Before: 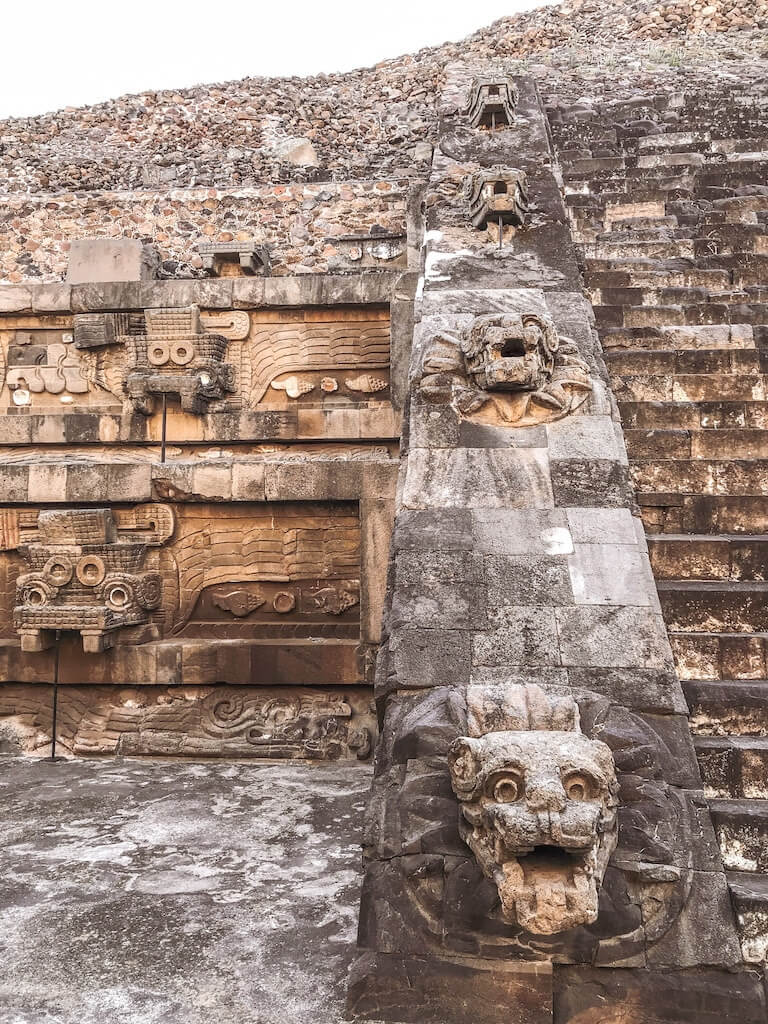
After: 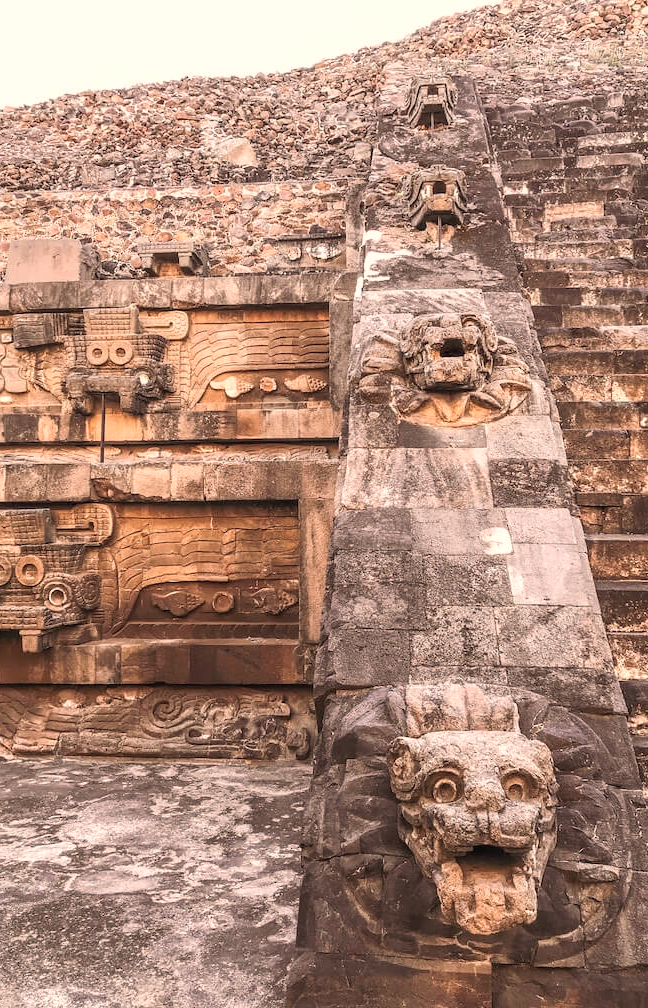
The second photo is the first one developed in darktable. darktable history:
crop: left 8.026%, right 7.374%
white balance: red 1.127, blue 0.943
